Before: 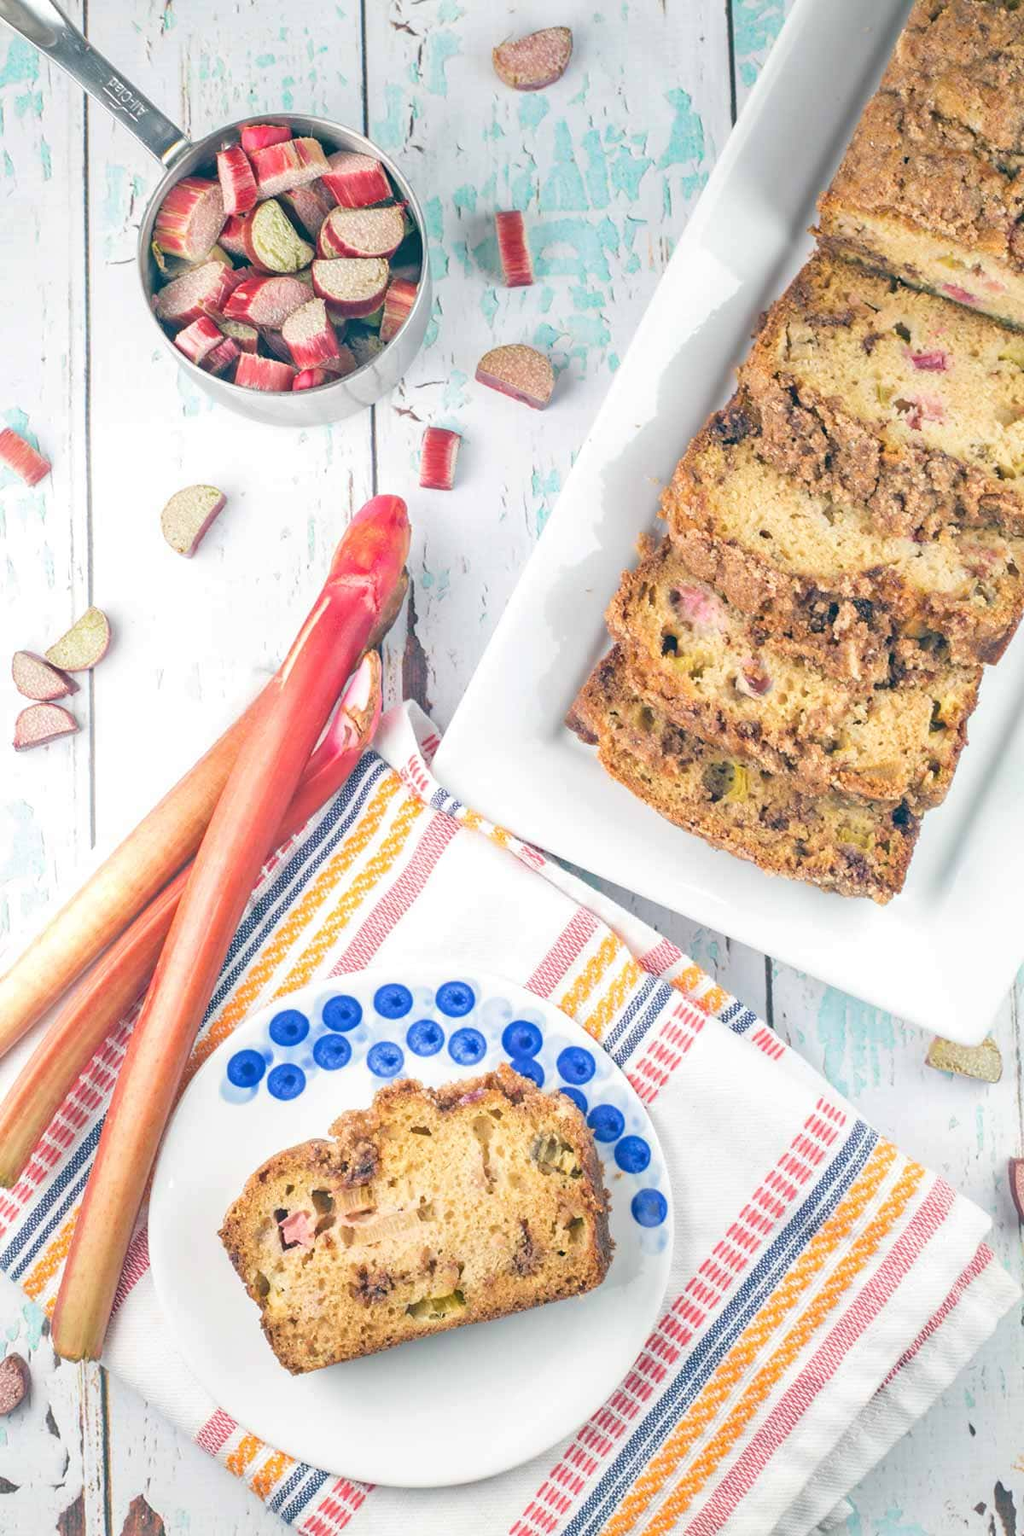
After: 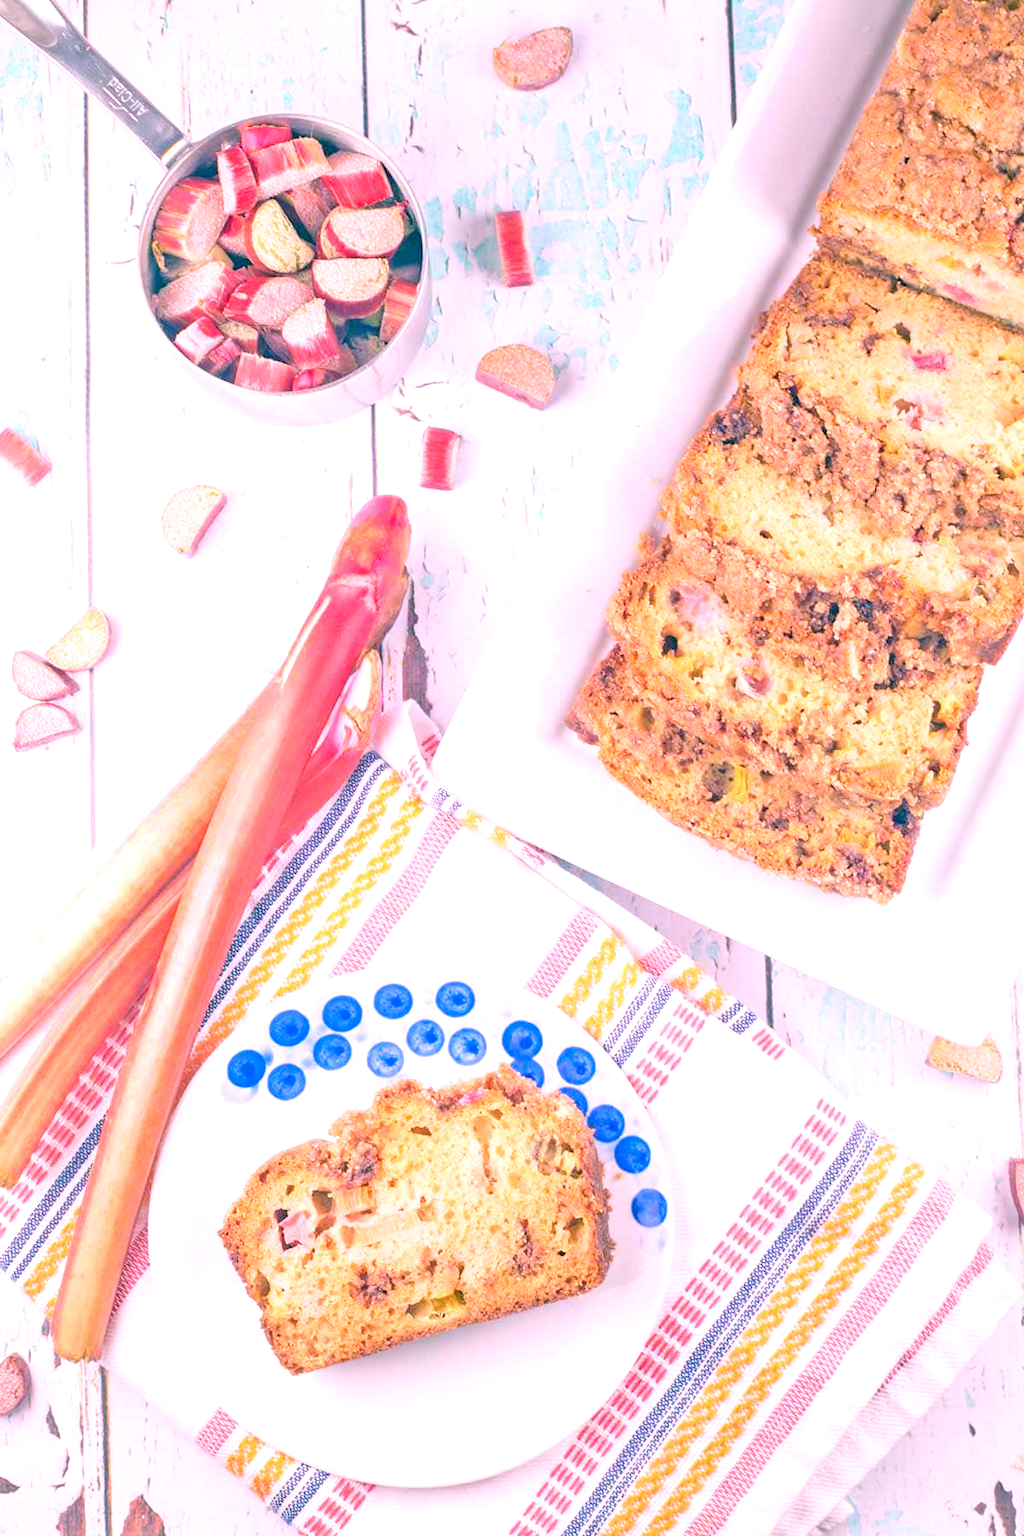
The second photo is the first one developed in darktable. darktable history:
white balance: red 1.188, blue 1.11
levels: black 3.83%, white 90.64%, levels [0.044, 0.416, 0.908]
